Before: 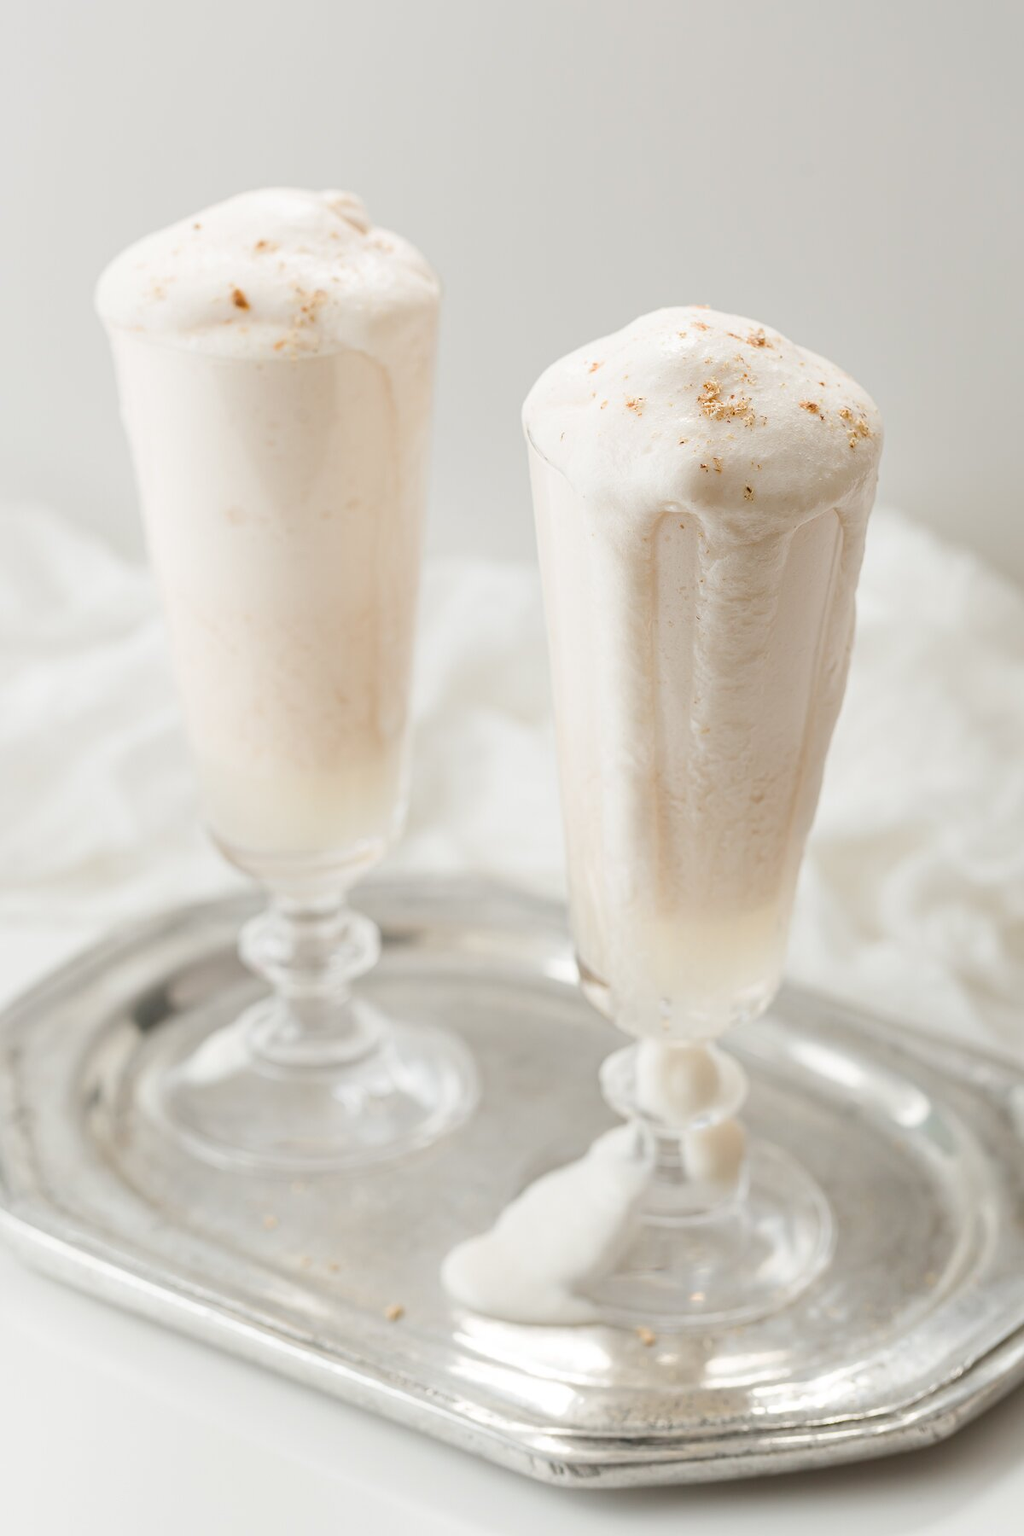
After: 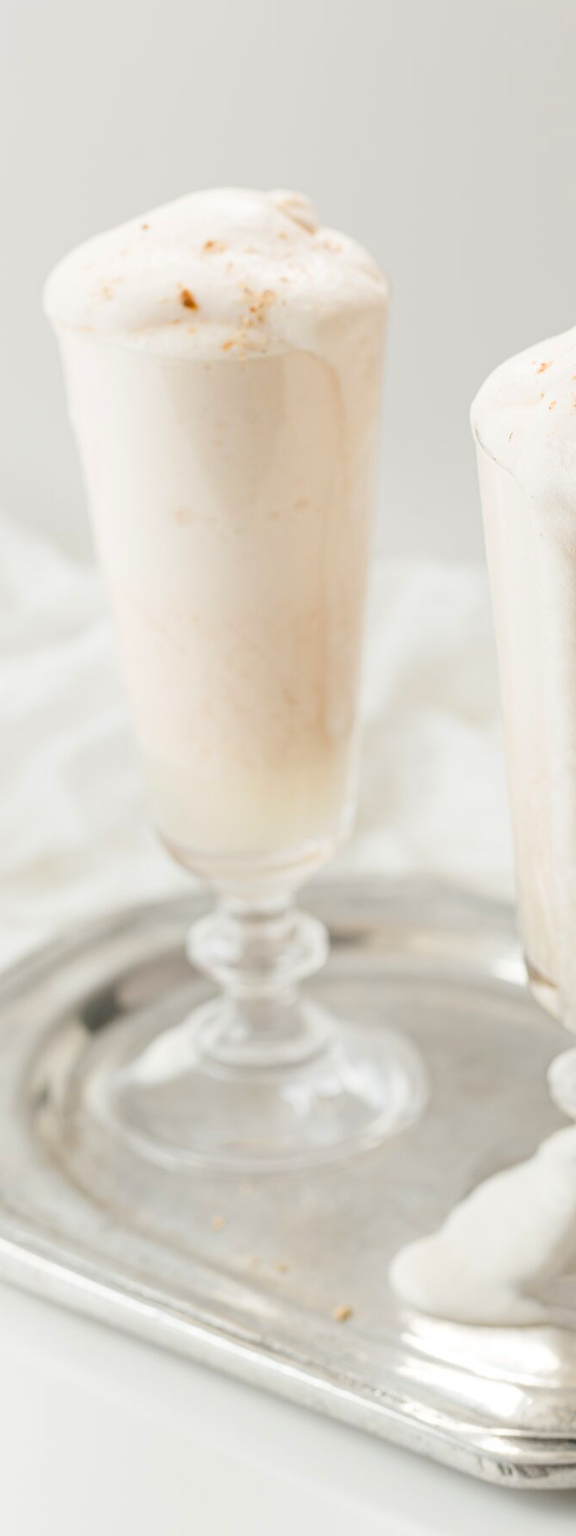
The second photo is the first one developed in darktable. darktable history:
crop: left 5.114%, right 38.589%
vignetting: fall-off start 116.67%, fall-off radius 59.26%, brightness -0.31, saturation -0.056
contrast brightness saturation: contrast 0.08, saturation 0.2
